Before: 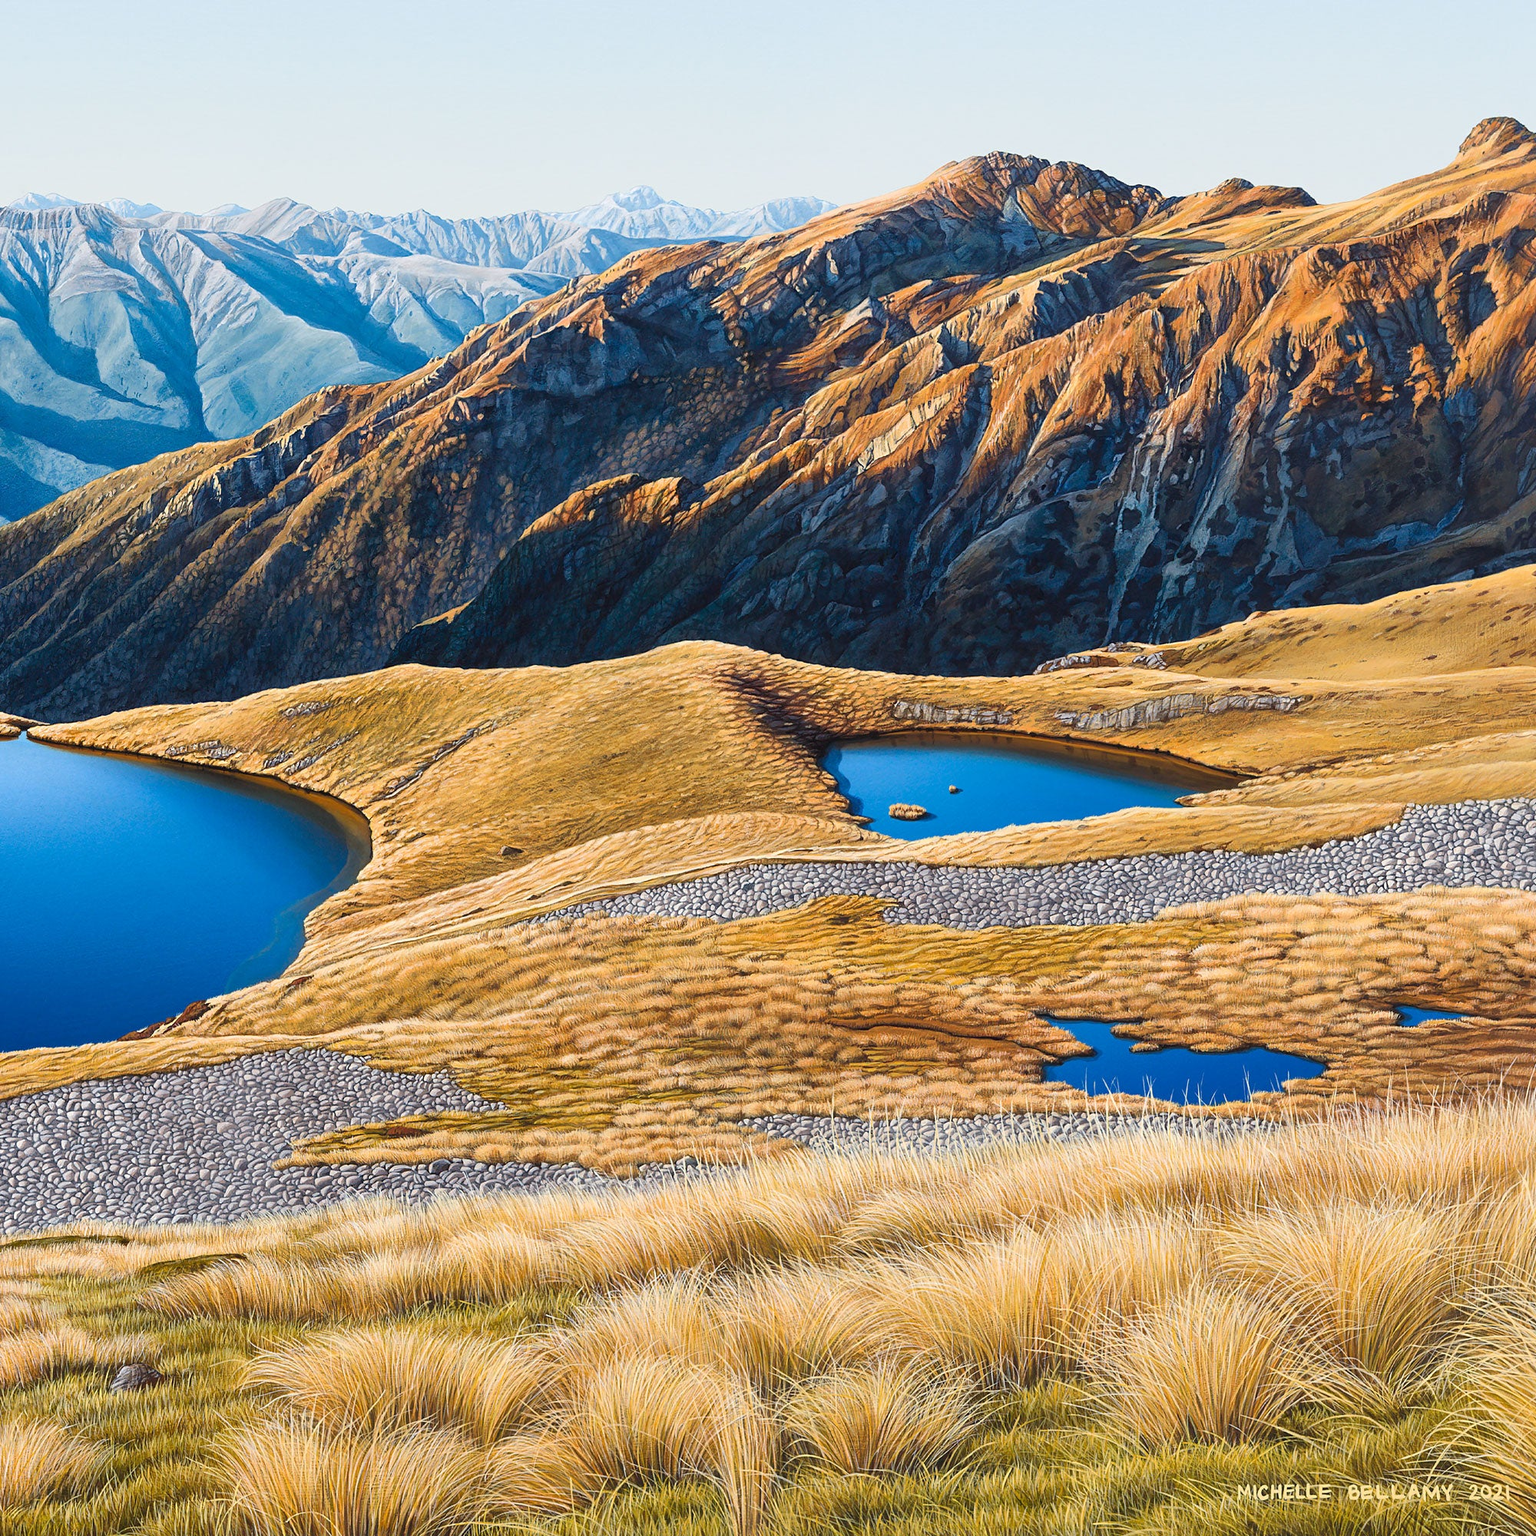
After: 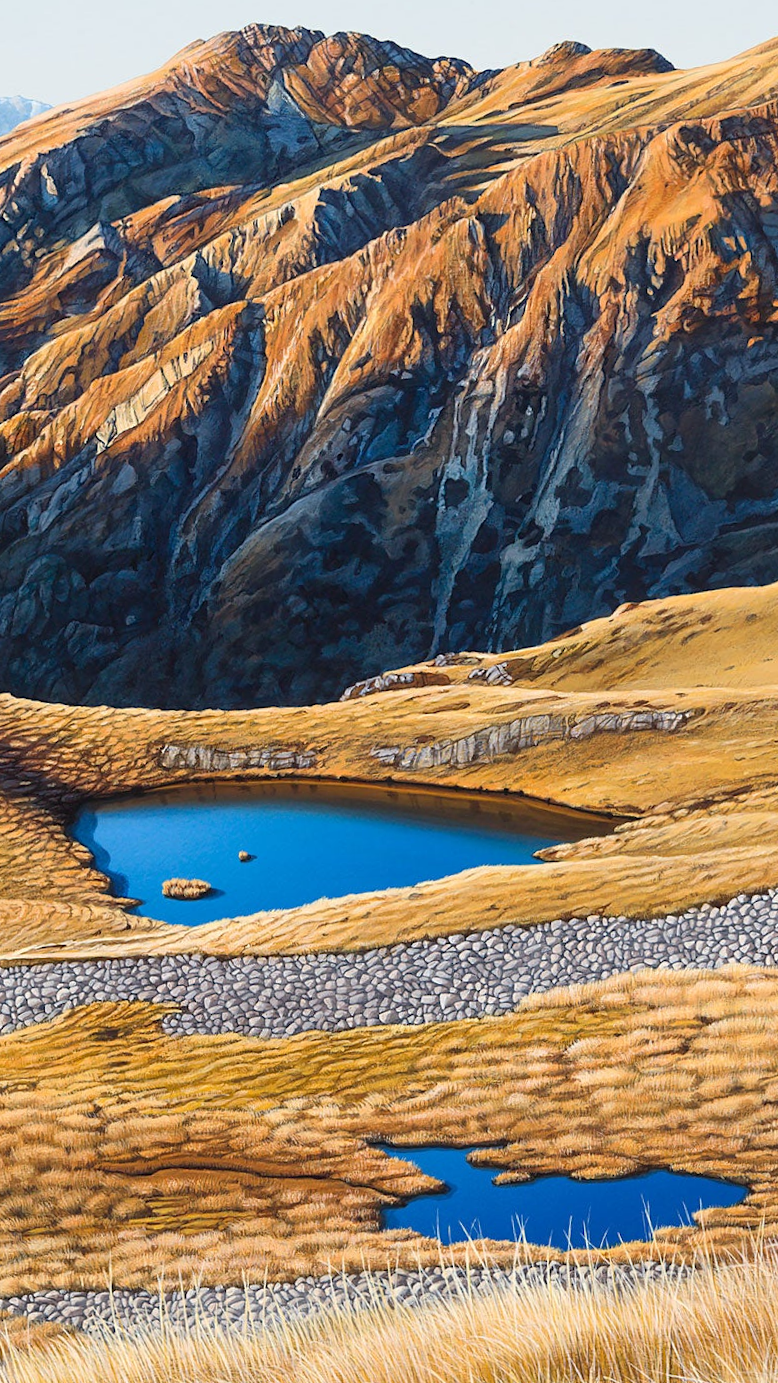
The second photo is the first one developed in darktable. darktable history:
rotate and perspective: rotation -3.18°, automatic cropping off
crop and rotate: left 49.936%, top 10.094%, right 13.136%, bottom 24.256%
